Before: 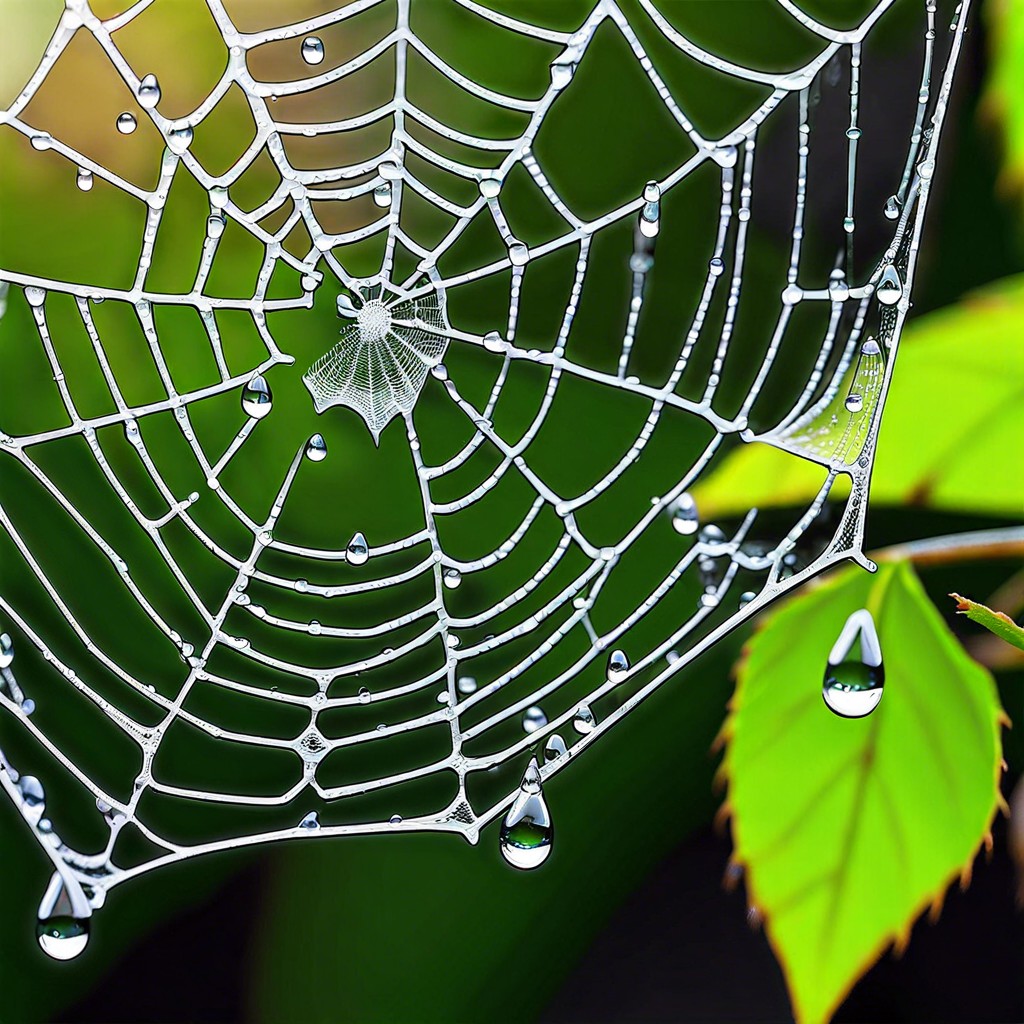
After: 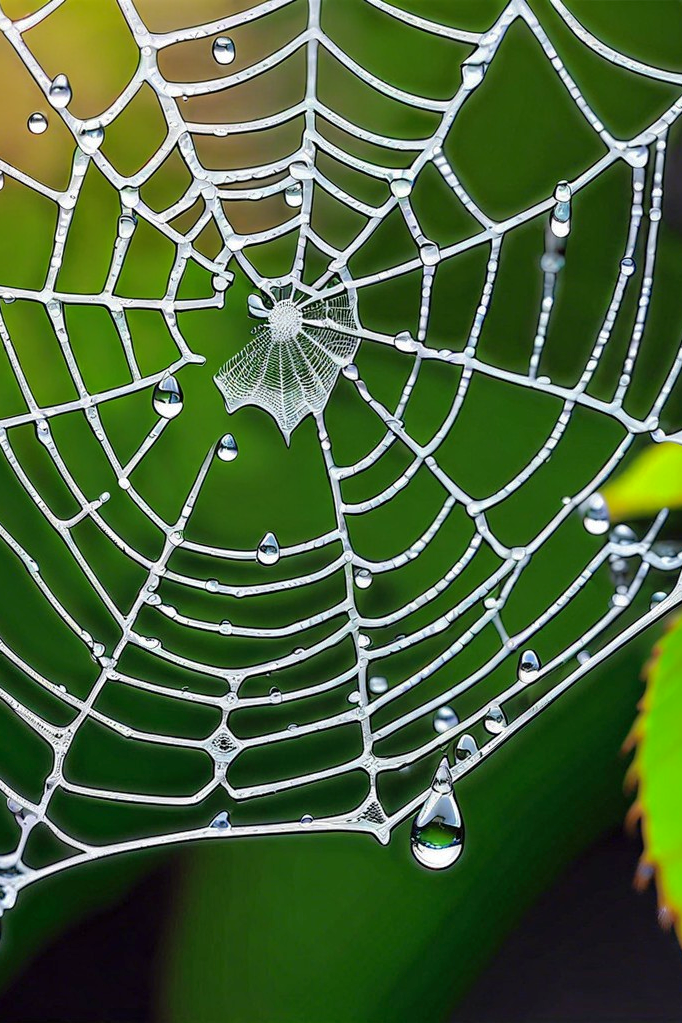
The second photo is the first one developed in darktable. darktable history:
shadows and highlights: on, module defaults
crop and rotate: left 8.786%, right 24.548%
